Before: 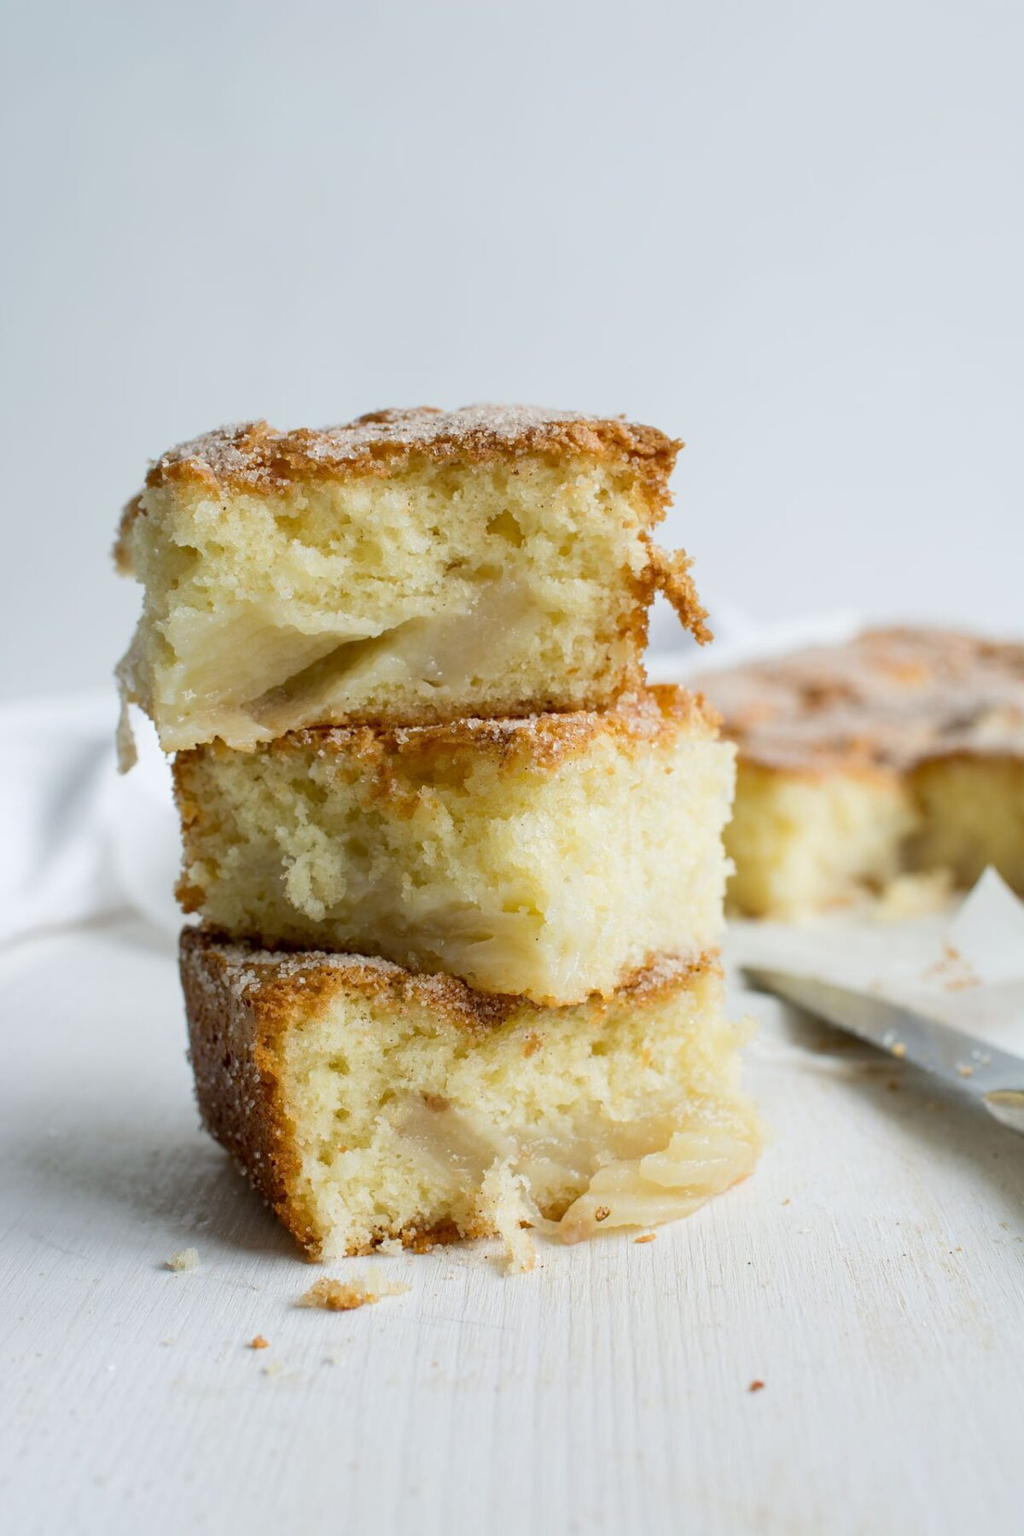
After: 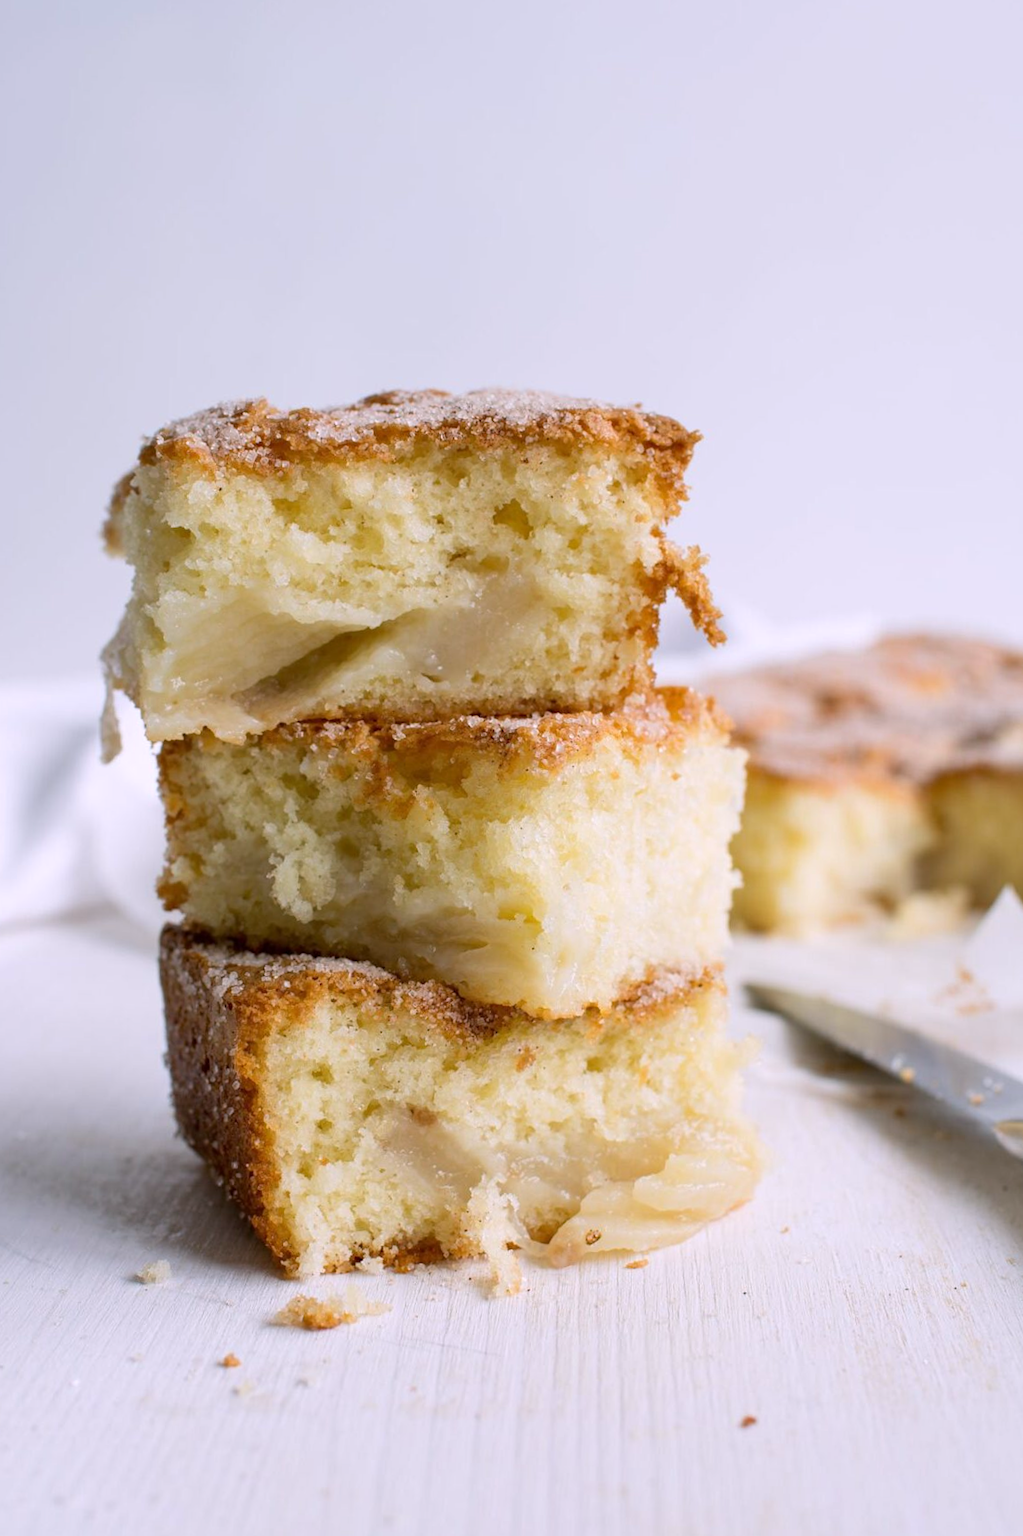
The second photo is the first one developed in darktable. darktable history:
crop and rotate: angle -1.69°
white balance: red 1.05, blue 1.072
